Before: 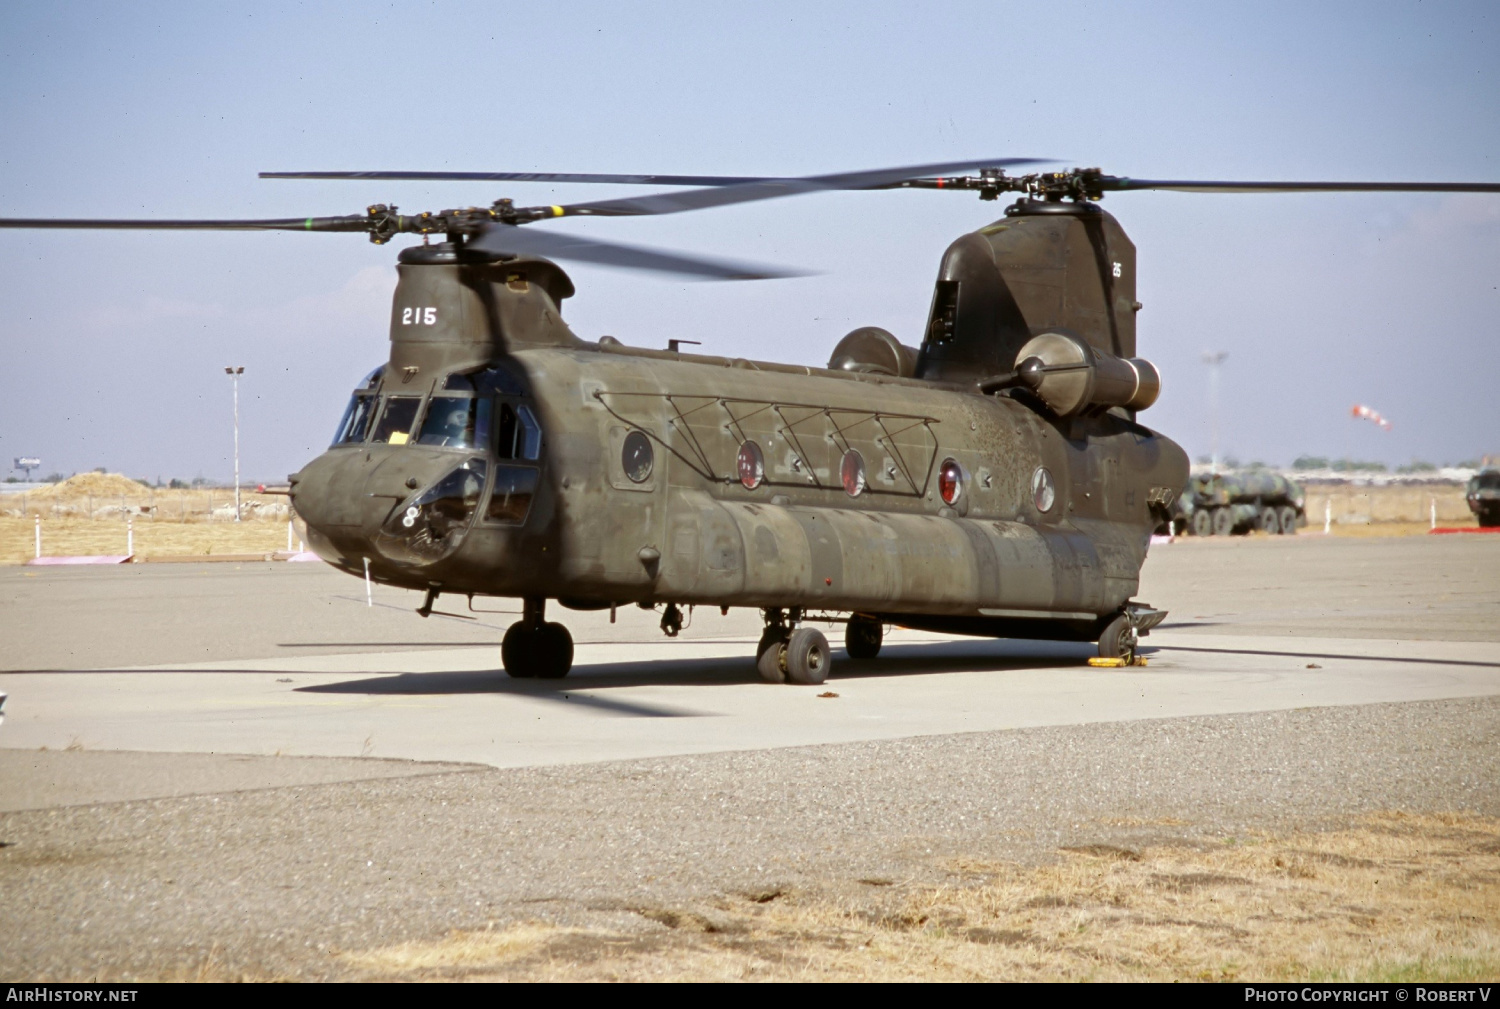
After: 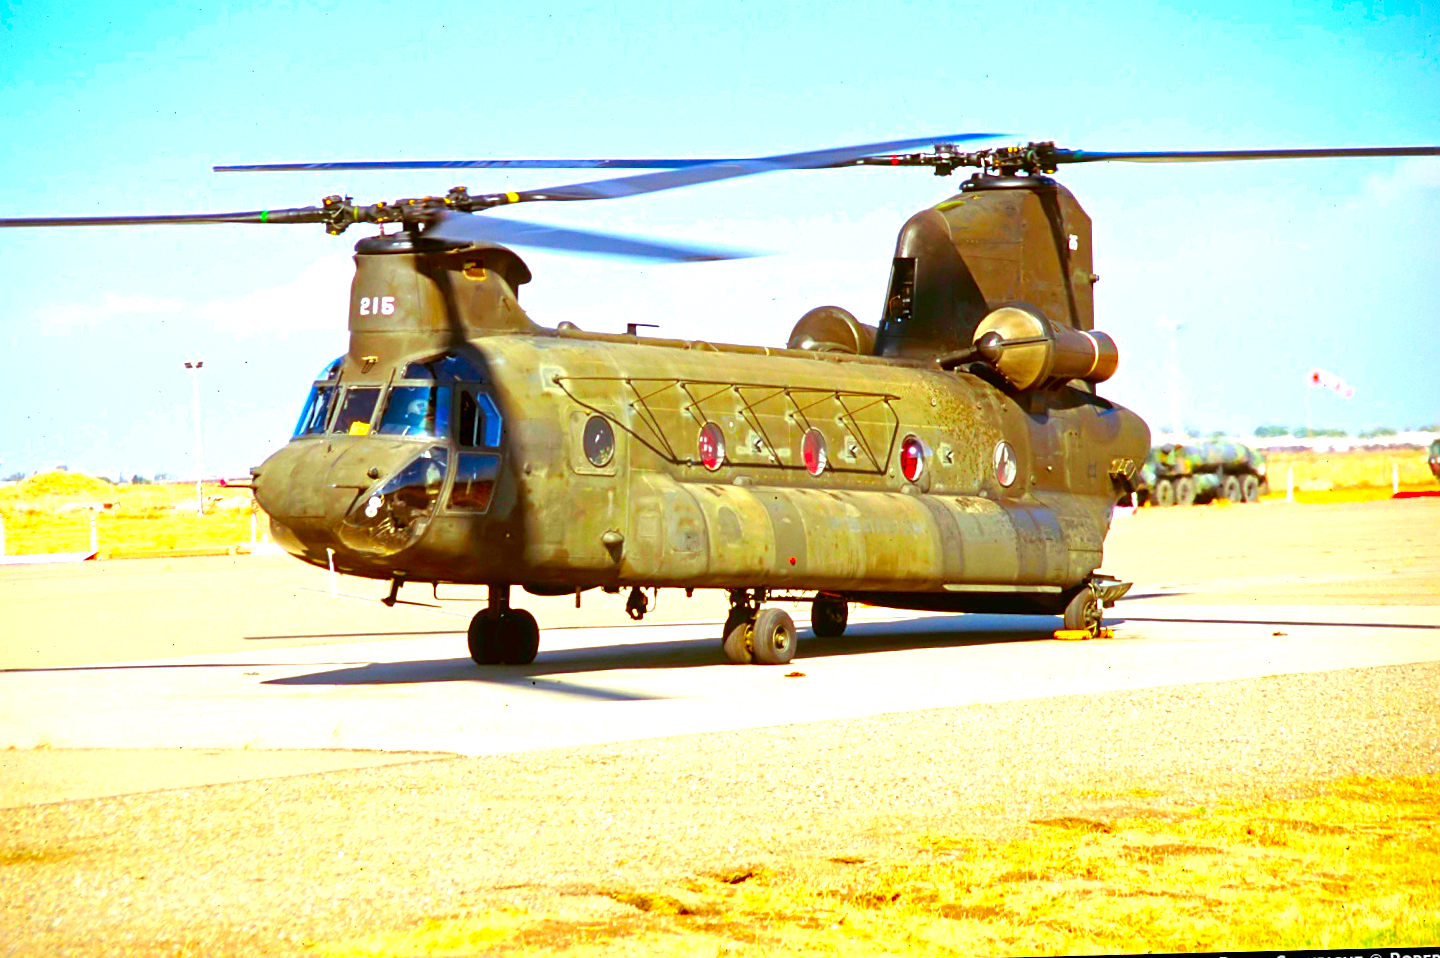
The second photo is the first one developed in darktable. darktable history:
exposure: black level correction 0, exposure 1.2 EV, compensate highlight preservation false
sharpen: on, module defaults
crop and rotate: left 1.774%, right 0.633%, bottom 1.28%
white balance: red 0.978, blue 0.999
tone equalizer: on, module defaults
rotate and perspective: rotation -1.42°, crop left 0.016, crop right 0.984, crop top 0.035, crop bottom 0.965
color correction: saturation 3
